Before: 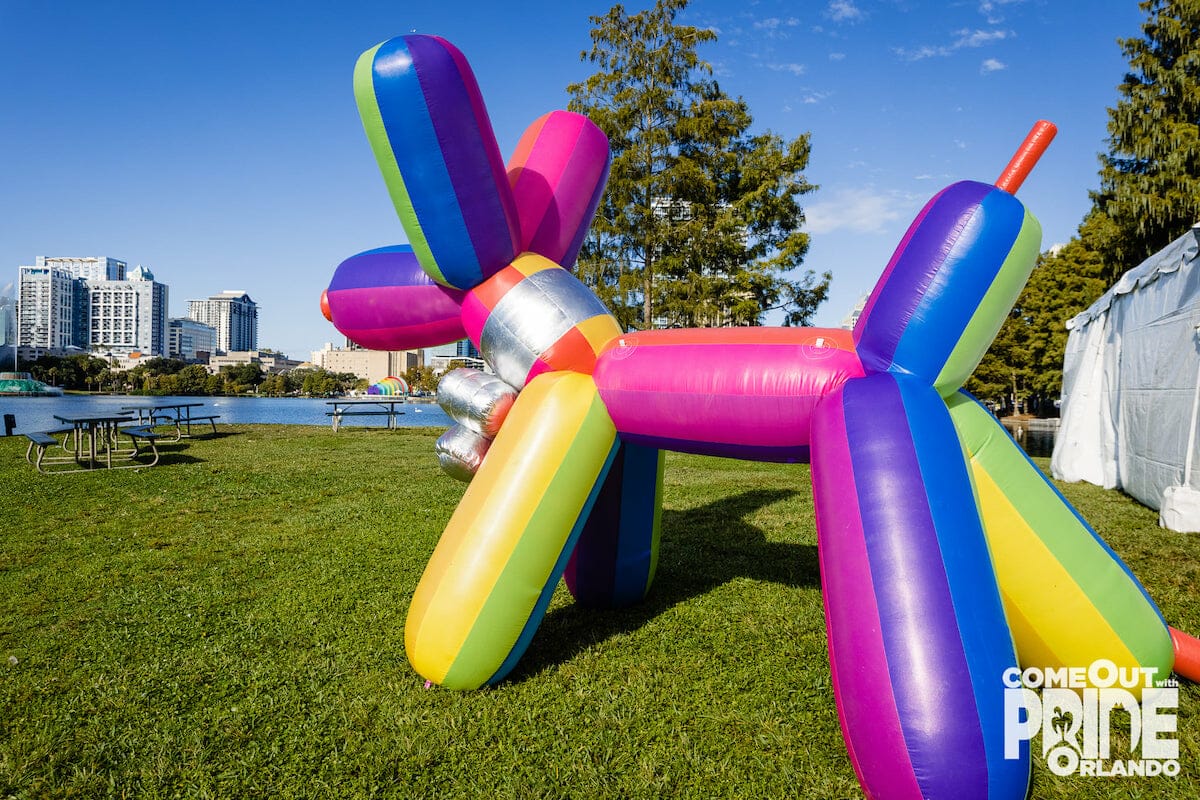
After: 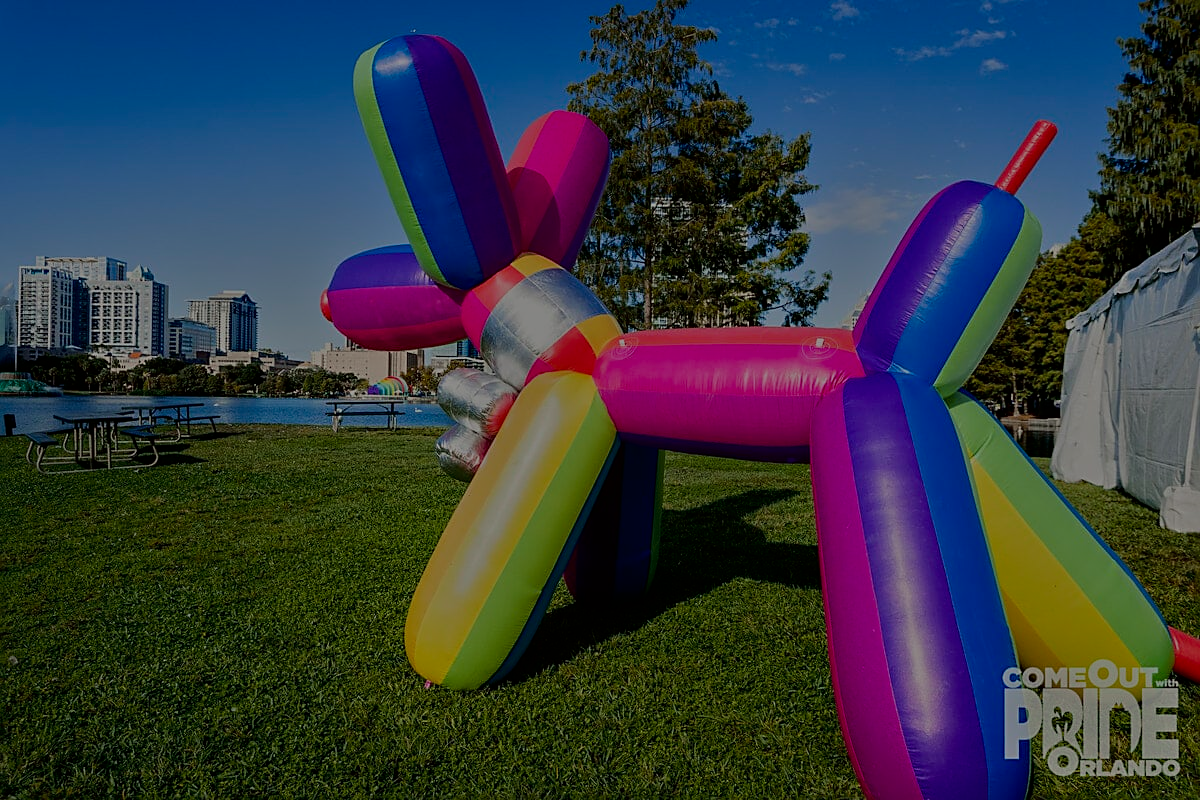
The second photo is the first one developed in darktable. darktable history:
sharpen: on, module defaults
tone equalizer: -8 EV -2 EV, -7 EV -2 EV, -6 EV -2 EV, -5 EV -2 EV, -4 EV -2 EV, -3 EV -2 EV, -2 EV -2 EV, -1 EV -1.63 EV, +0 EV -2 EV
tone curve: curves: ch0 [(0, 0) (0.059, 0.027) (0.162, 0.125) (0.304, 0.279) (0.547, 0.532) (0.828, 0.815) (1, 0.983)]; ch1 [(0, 0) (0.23, 0.166) (0.34, 0.308) (0.371, 0.337) (0.429, 0.411) (0.477, 0.462) (0.499, 0.498) (0.529, 0.537) (0.559, 0.582) (0.743, 0.798) (1, 1)]; ch2 [(0, 0) (0.431, 0.414) (0.498, 0.503) (0.524, 0.528) (0.568, 0.546) (0.6, 0.597) (0.634, 0.645) (0.728, 0.742) (1, 1)], color space Lab, independent channels, preserve colors none
